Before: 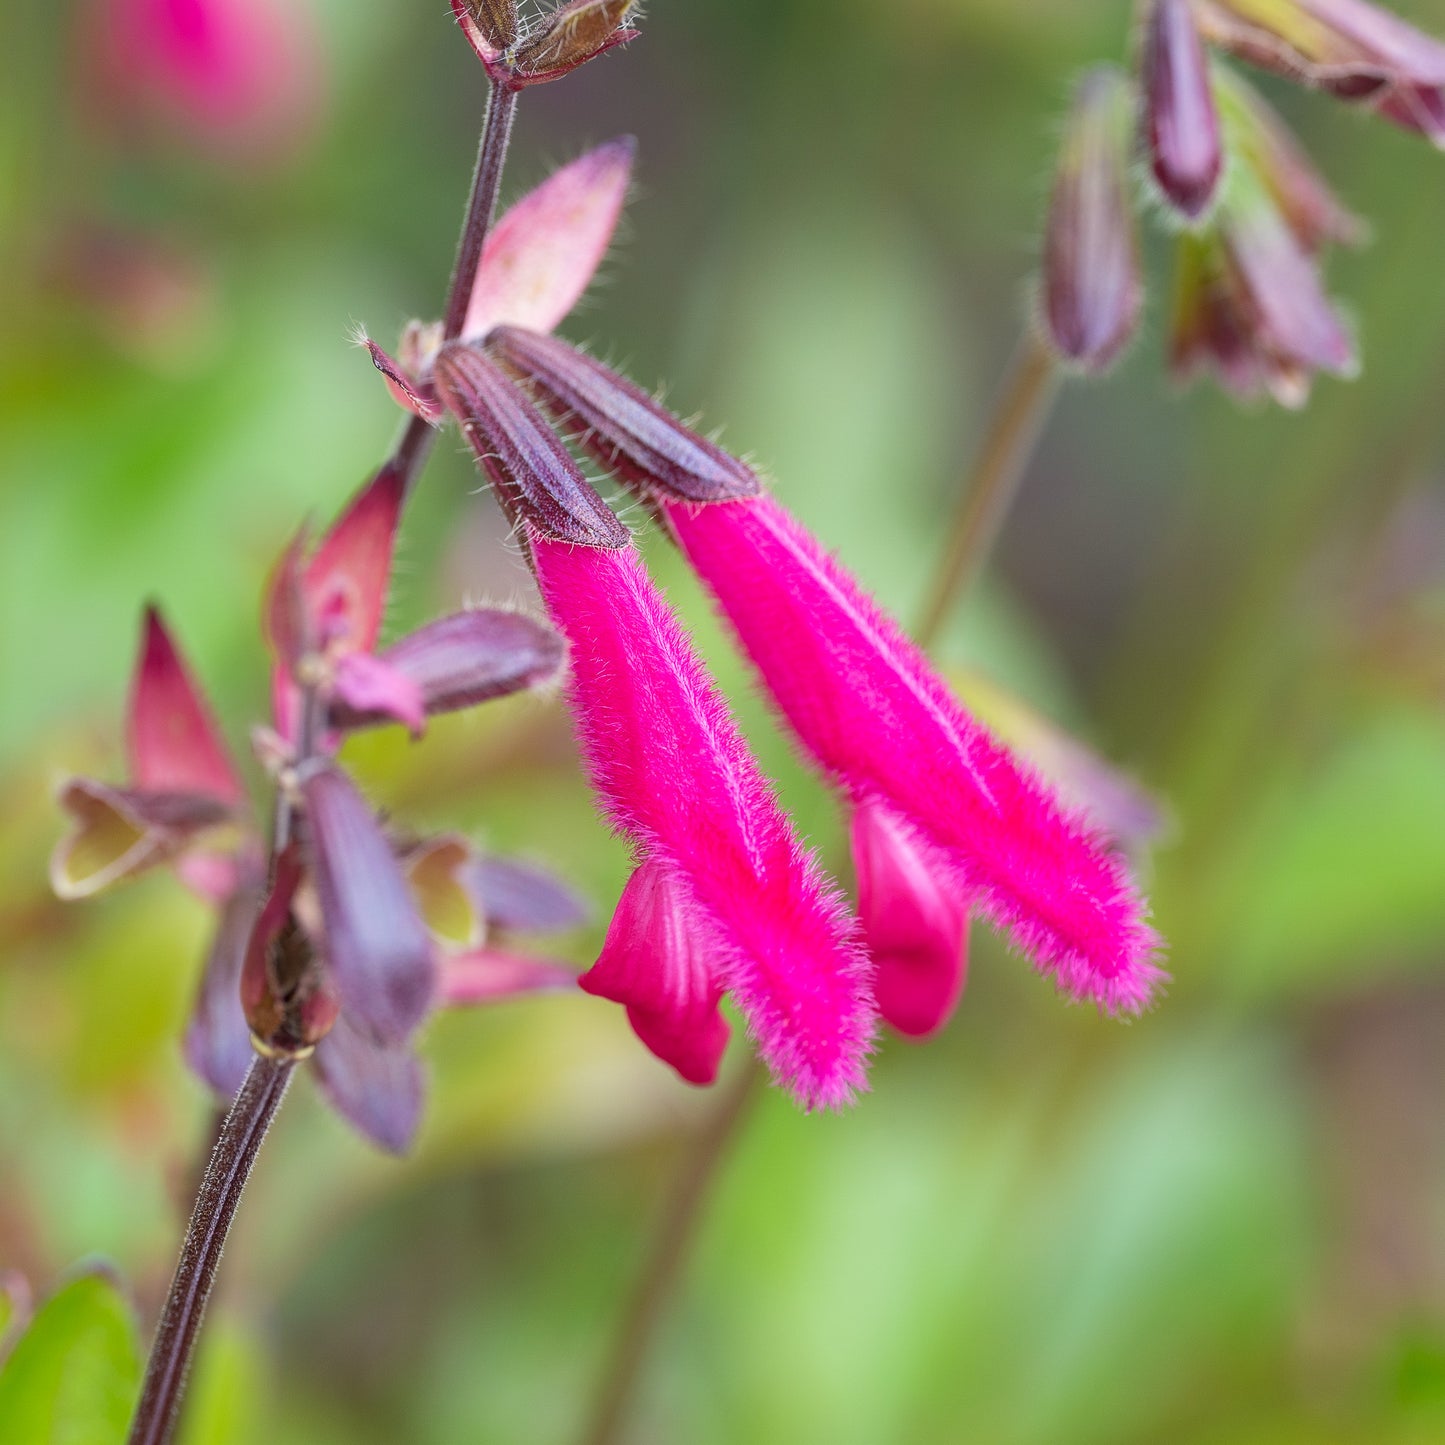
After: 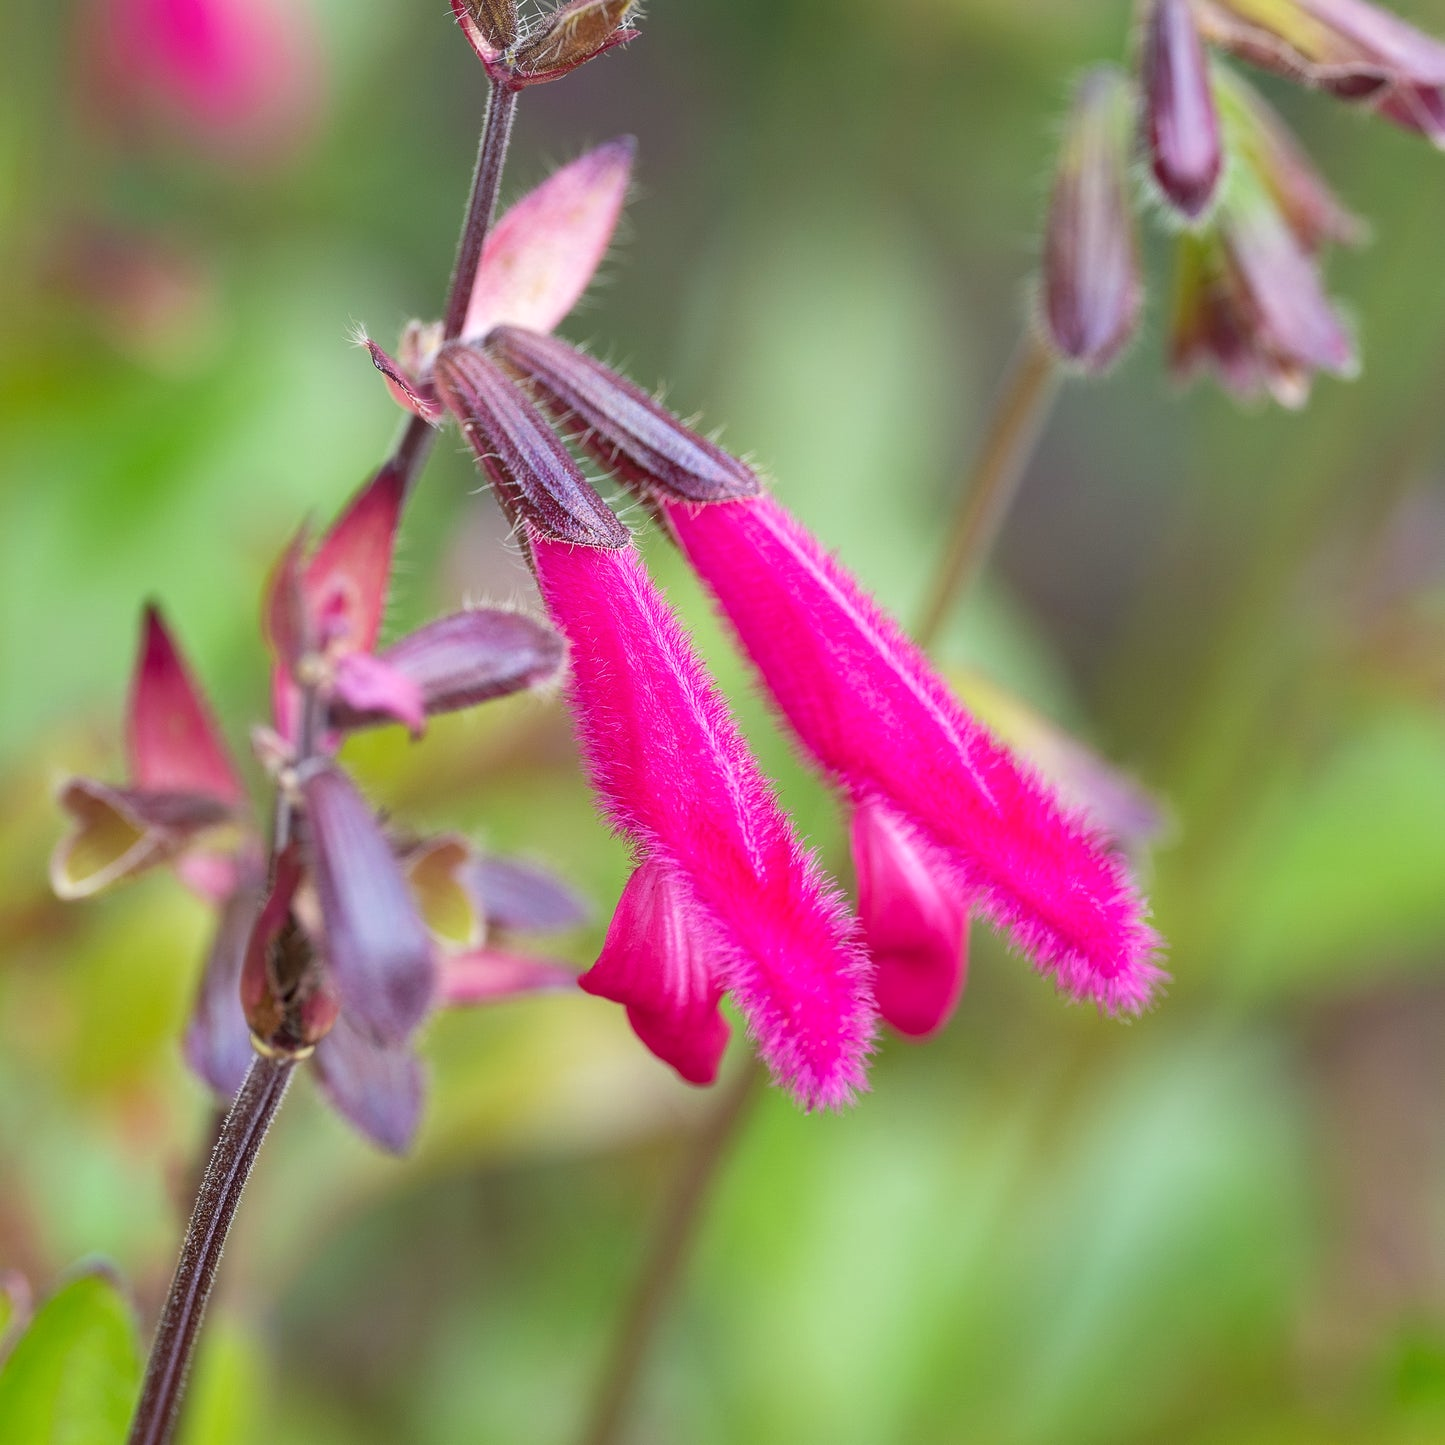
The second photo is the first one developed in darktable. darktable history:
shadows and highlights: radius 170.85, shadows 27.83, white point adjustment 3.27, highlights -68.13, soften with gaussian
